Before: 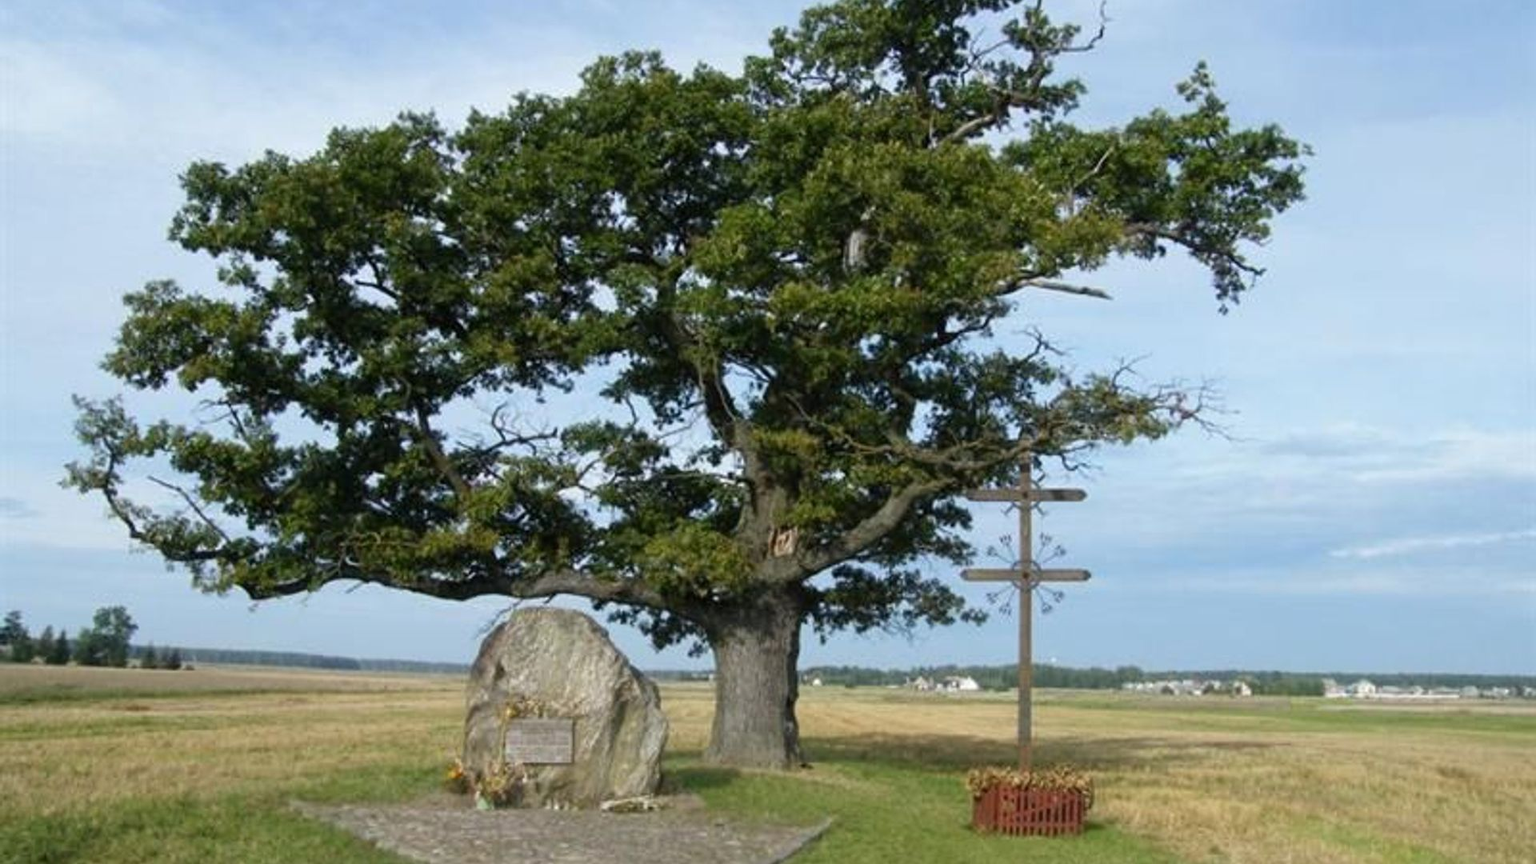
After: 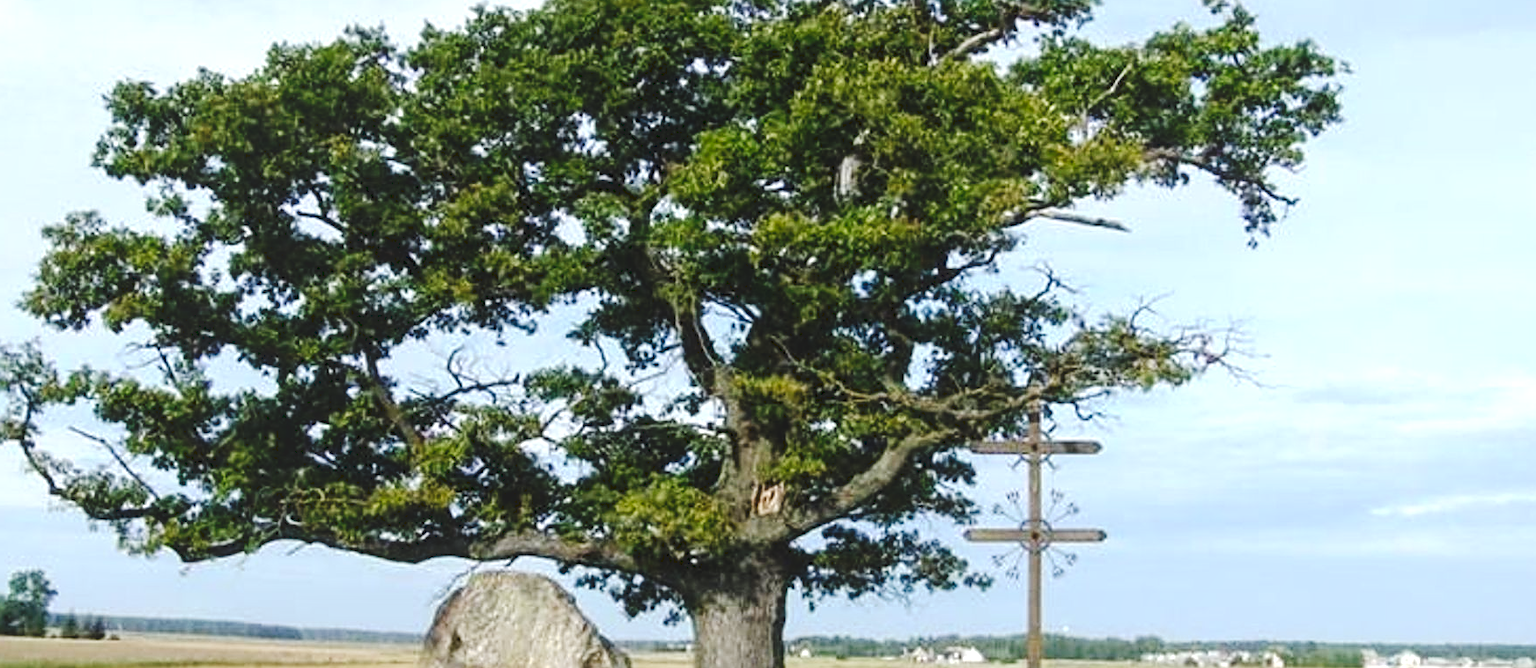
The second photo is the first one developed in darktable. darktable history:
local contrast: detail 110%
exposure: exposure 0.559 EV, compensate highlight preservation false
tone curve: curves: ch0 [(0, 0) (0.003, 0.077) (0.011, 0.078) (0.025, 0.078) (0.044, 0.08) (0.069, 0.088) (0.1, 0.102) (0.136, 0.12) (0.177, 0.148) (0.224, 0.191) (0.277, 0.261) (0.335, 0.335) (0.399, 0.419) (0.468, 0.522) (0.543, 0.611) (0.623, 0.702) (0.709, 0.779) (0.801, 0.855) (0.898, 0.918) (1, 1)], preserve colors none
sharpen: on, module defaults
crop: left 5.596%, top 10.314%, right 3.534%, bottom 19.395%
